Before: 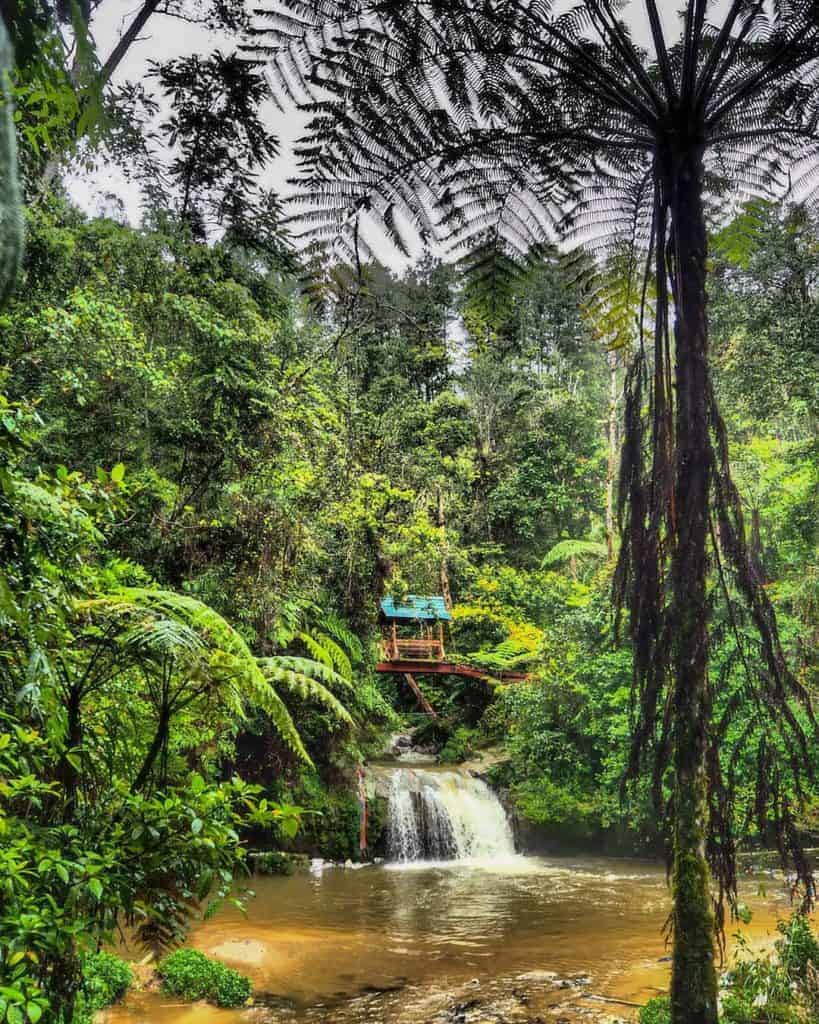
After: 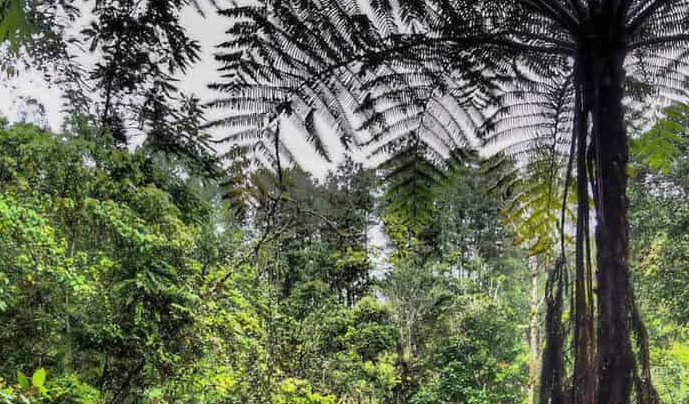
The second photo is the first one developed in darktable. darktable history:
crop and rotate: left 9.7%, top 9.372%, right 6.088%, bottom 51.078%
